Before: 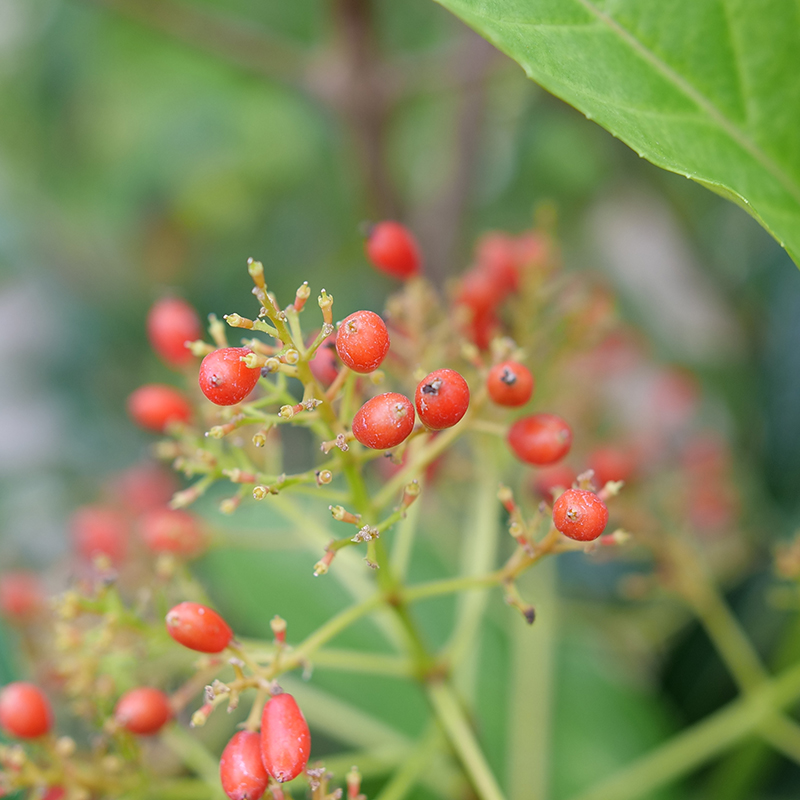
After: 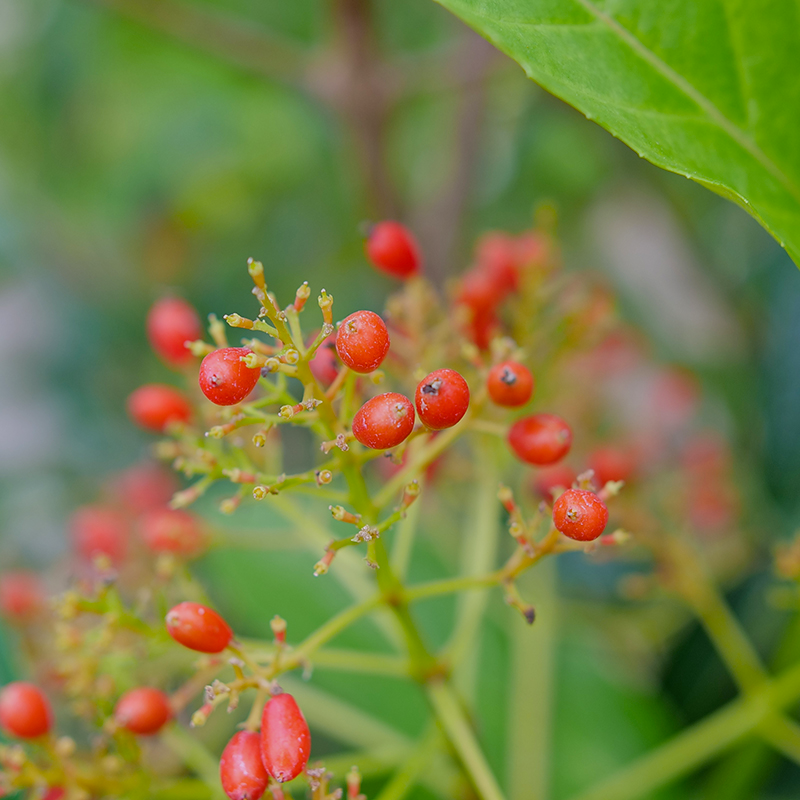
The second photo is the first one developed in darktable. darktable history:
tone equalizer: -8 EV 0.25 EV, -7 EV 0.417 EV, -6 EV 0.417 EV, -5 EV 0.25 EV, -3 EV -0.25 EV, -2 EV -0.417 EV, -1 EV -0.417 EV, +0 EV -0.25 EV, edges refinement/feathering 500, mask exposure compensation -1.57 EV, preserve details guided filter
color balance rgb: perceptual saturation grading › global saturation 20%, global vibrance 20%
